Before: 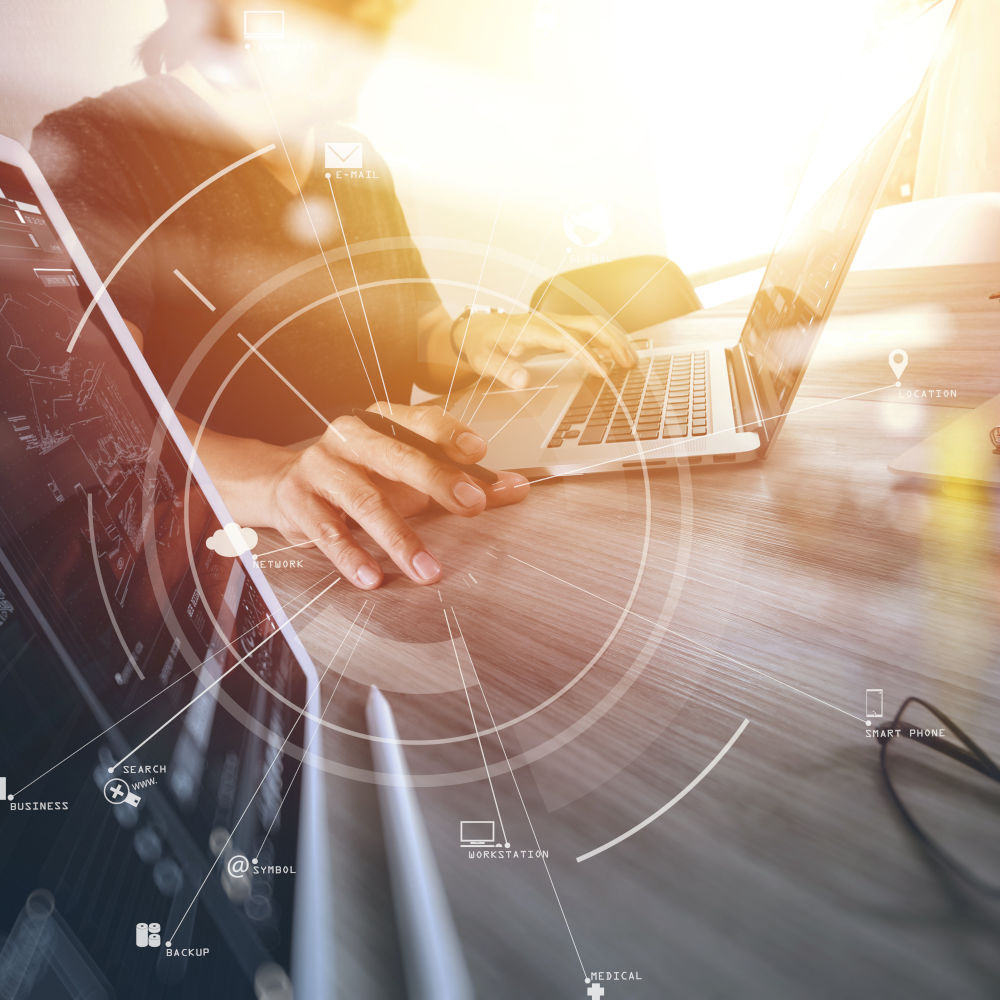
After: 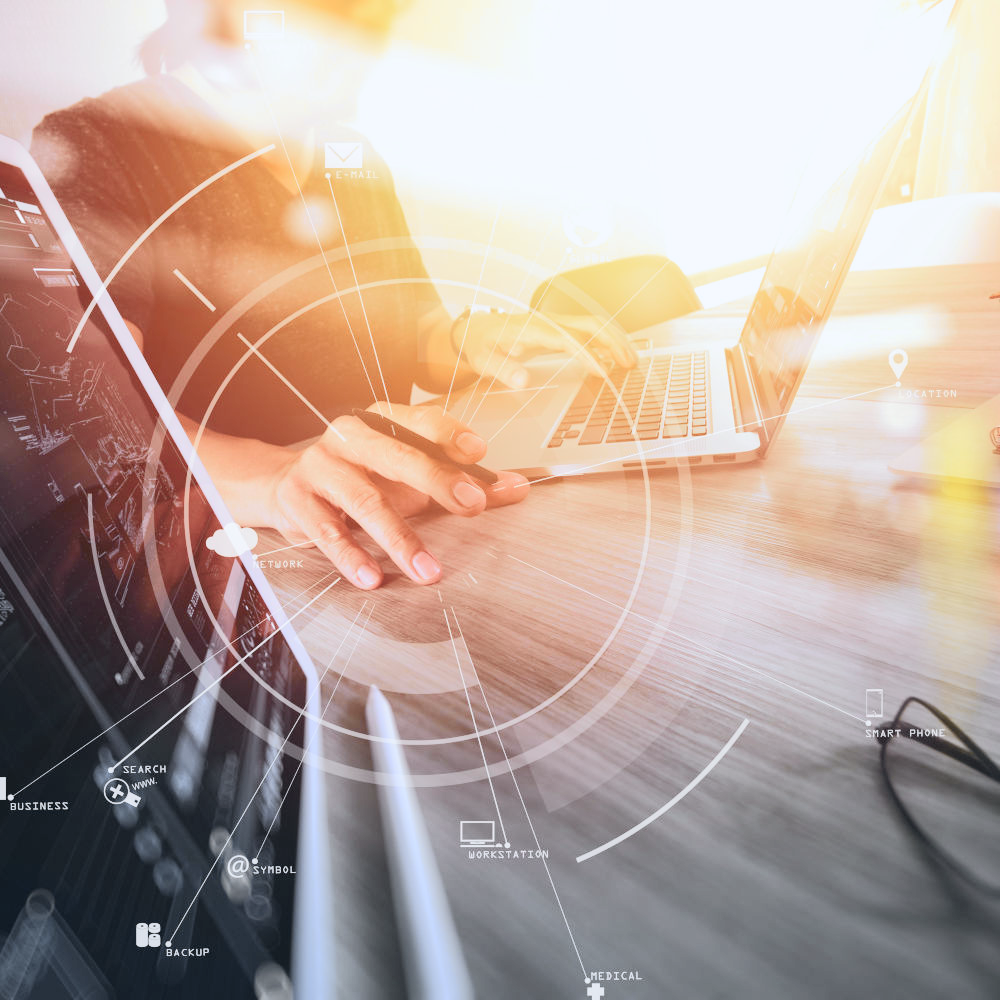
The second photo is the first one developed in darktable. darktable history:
white balance: red 0.984, blue 1.059
tone curve: curves: ch0 [(0, 0) (0.037, 0.011) (0.135, 0.093) (0.266, 0.281) (0.461, 0.555) (0.581, 0.716) (0.675, 0.793) (0.767, 0.849) (0.91, 0.924) (1, 0.979)]; ch1 [(0, 0) (0.292, 0.278) (0.419, 0.423) (0.493, 0.492) (0.506, 0.5) (0.534, 0.529) (0.562, 0.562) (0.641, 0.663) (0.754, 0.76) (1, 1)]; ch2 [(0, 0) (0.294, 0.3) (0.361, 0.372) (0.429, 0.445) (0.478, 0.486) (0.502, 0.498) (0.518, 0.522) (0.531, 0.549) (0.561, 0.579) (0.64, 0.645) (0.7, 0.7) (0.861, 0.808) (1, 0.951)], color space Lab, independent channels, preserve colors none
